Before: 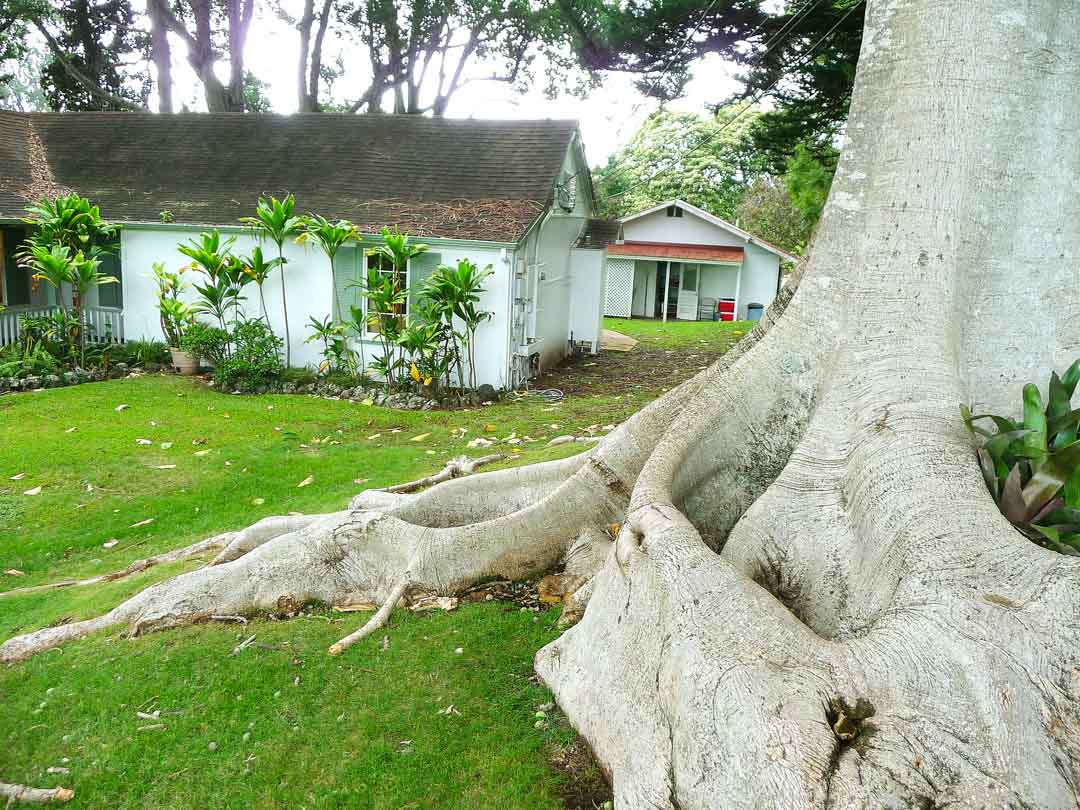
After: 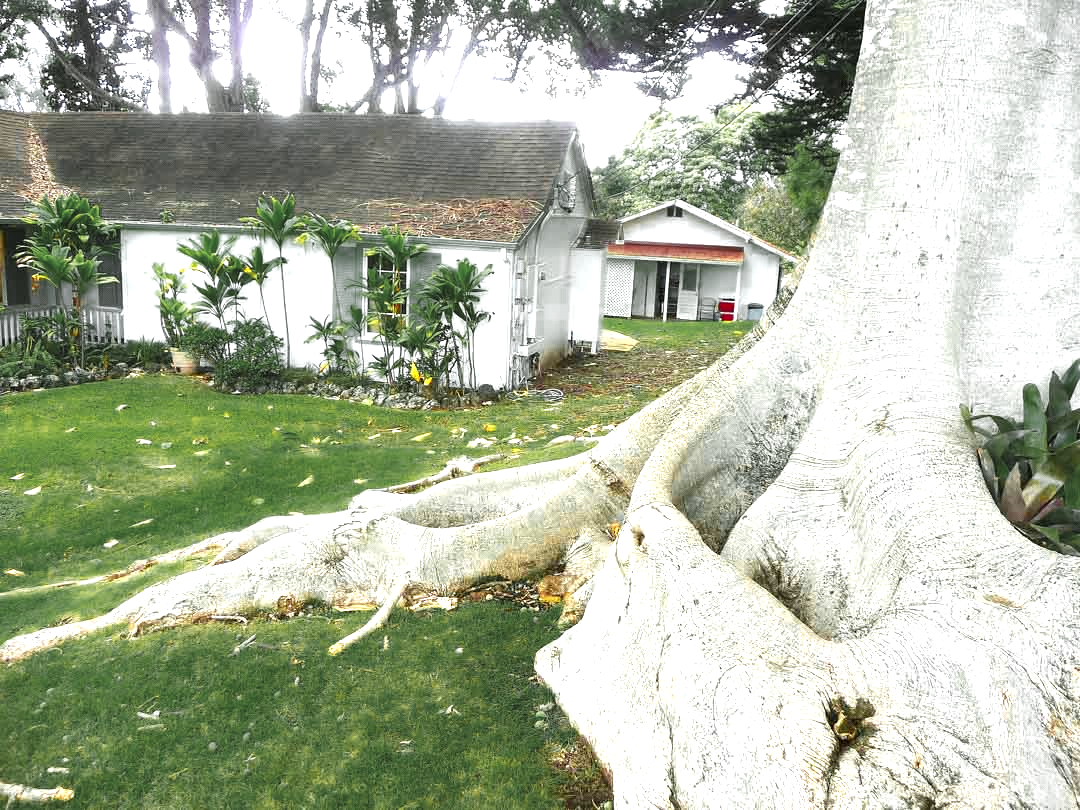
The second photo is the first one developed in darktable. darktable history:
exposure: black level correction 0, exposure 1 EV, compensate highlight preservation false
color zones: curves: ch0 [(0.035, 0.242) (0.25, 0.5) (0.384, 0.214) (0.488, 0.255) (0.75, 0.5)]; ch1 [(0.063, 0.379) (0.25, 0.5) (0.354, 0.201) (0.489, 0.085) (0.729, 0.271)]; ch2 [(0.25, 0.5) (0.38, 0.517) (0.442, 0.51) (0.735, 0.456)]
